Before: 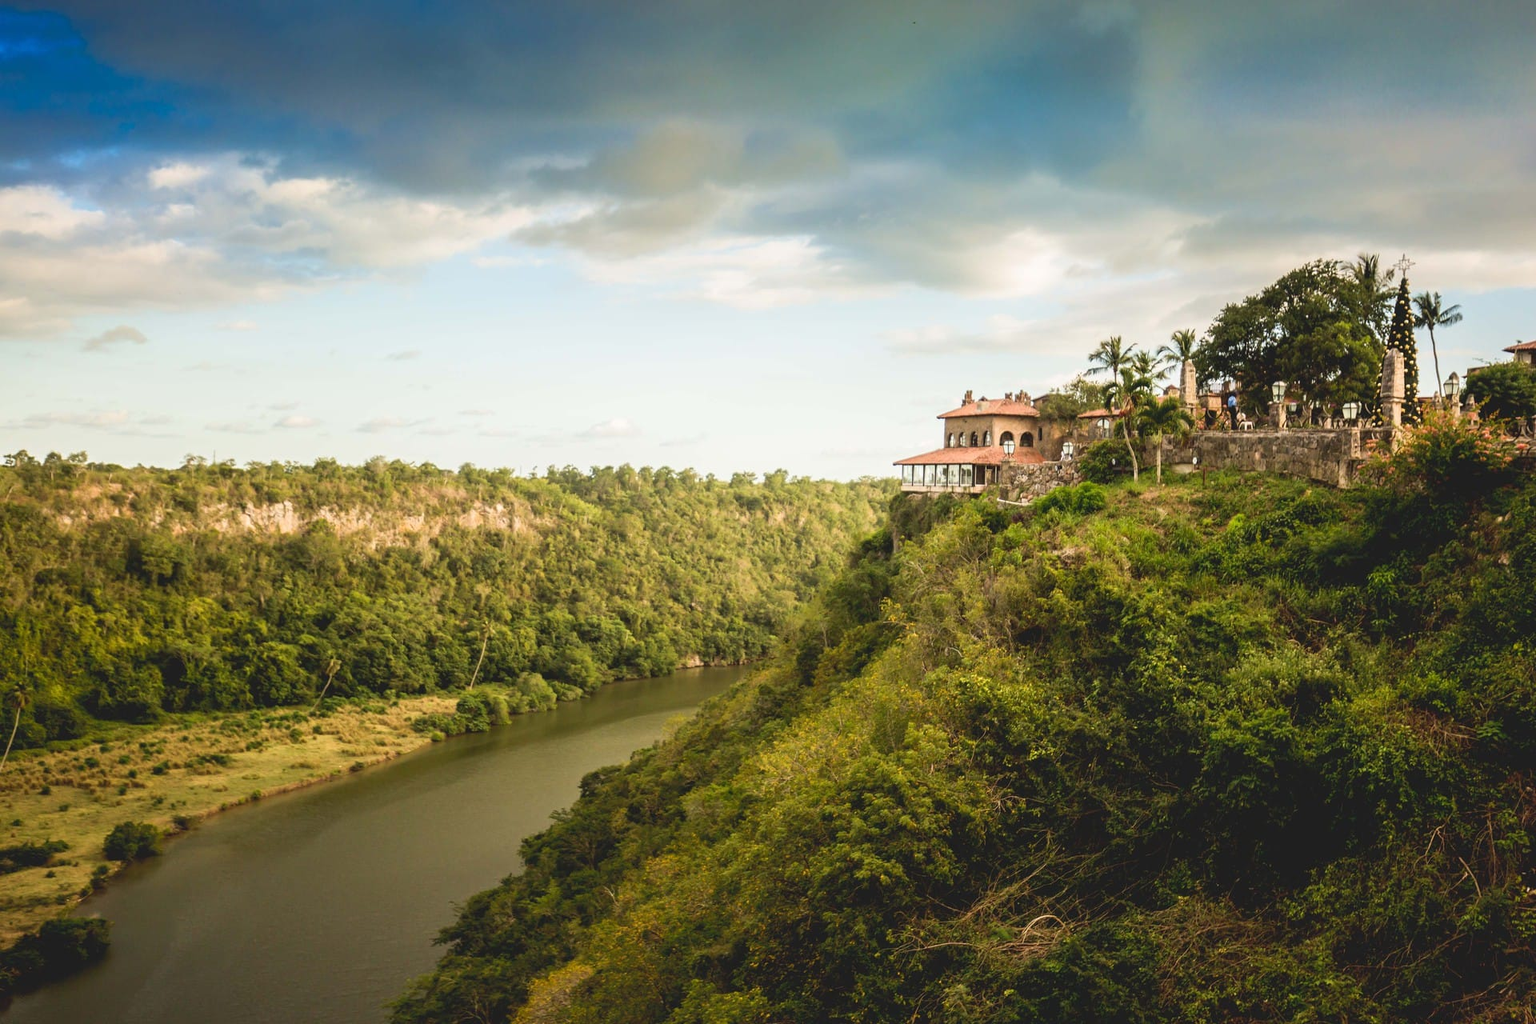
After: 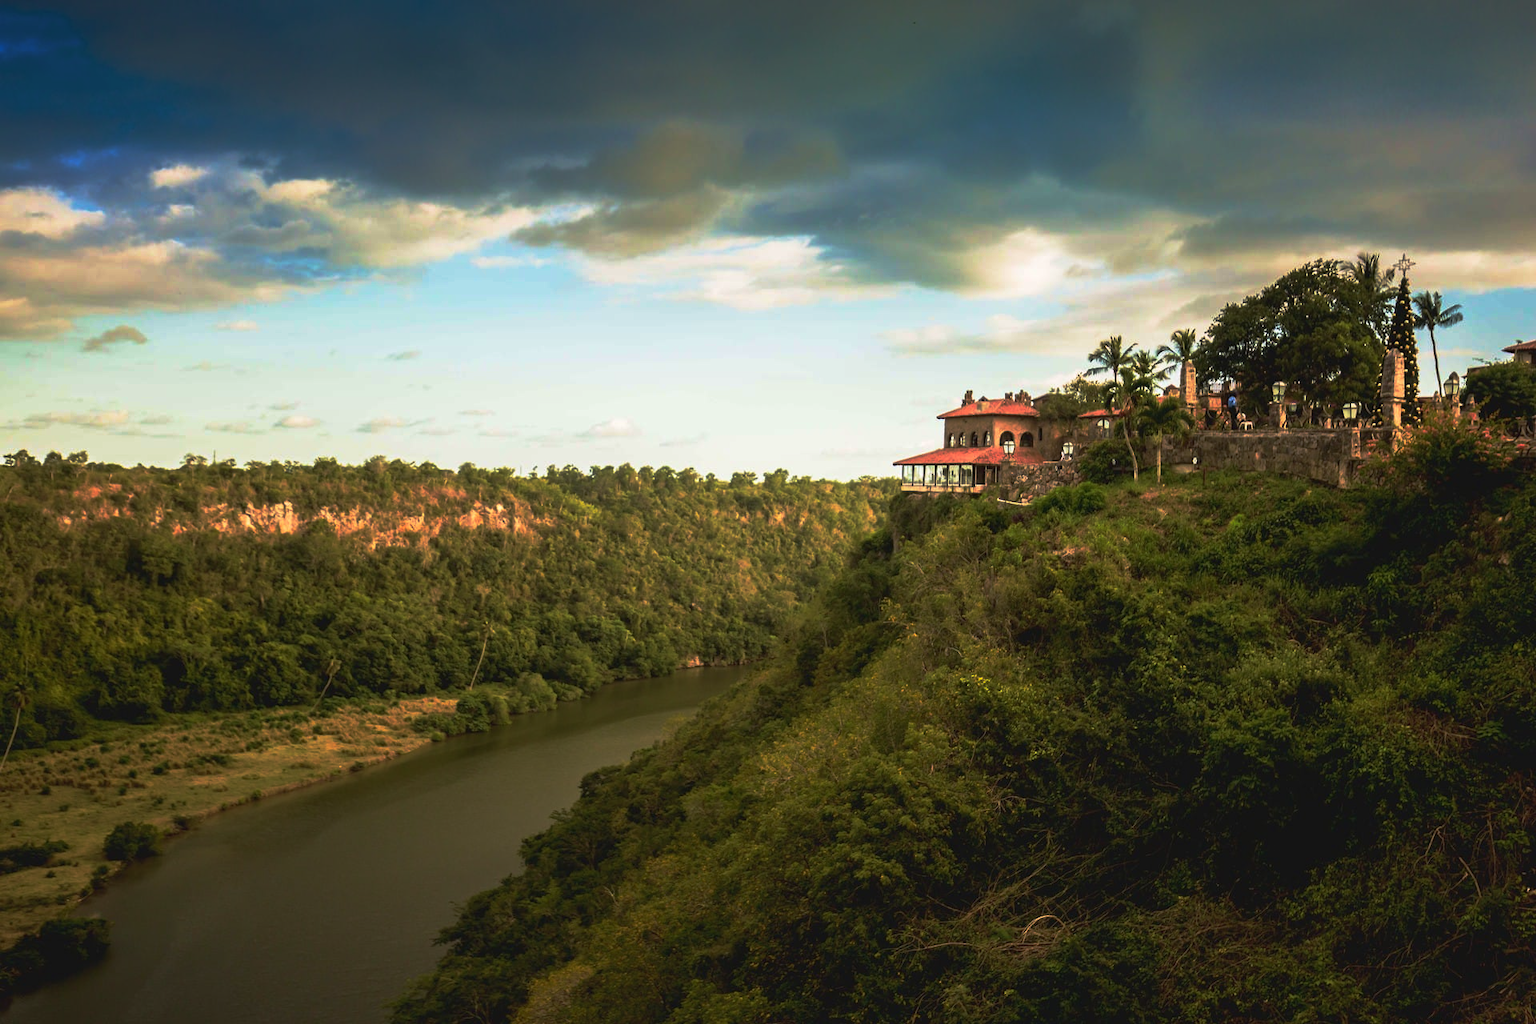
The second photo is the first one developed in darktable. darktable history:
base curve: curves: ch0 [(0, 0) (0.564, 0.291) (0.802, 0.731) (1, 1)], preserve colors none
velvia: on, module defaults
